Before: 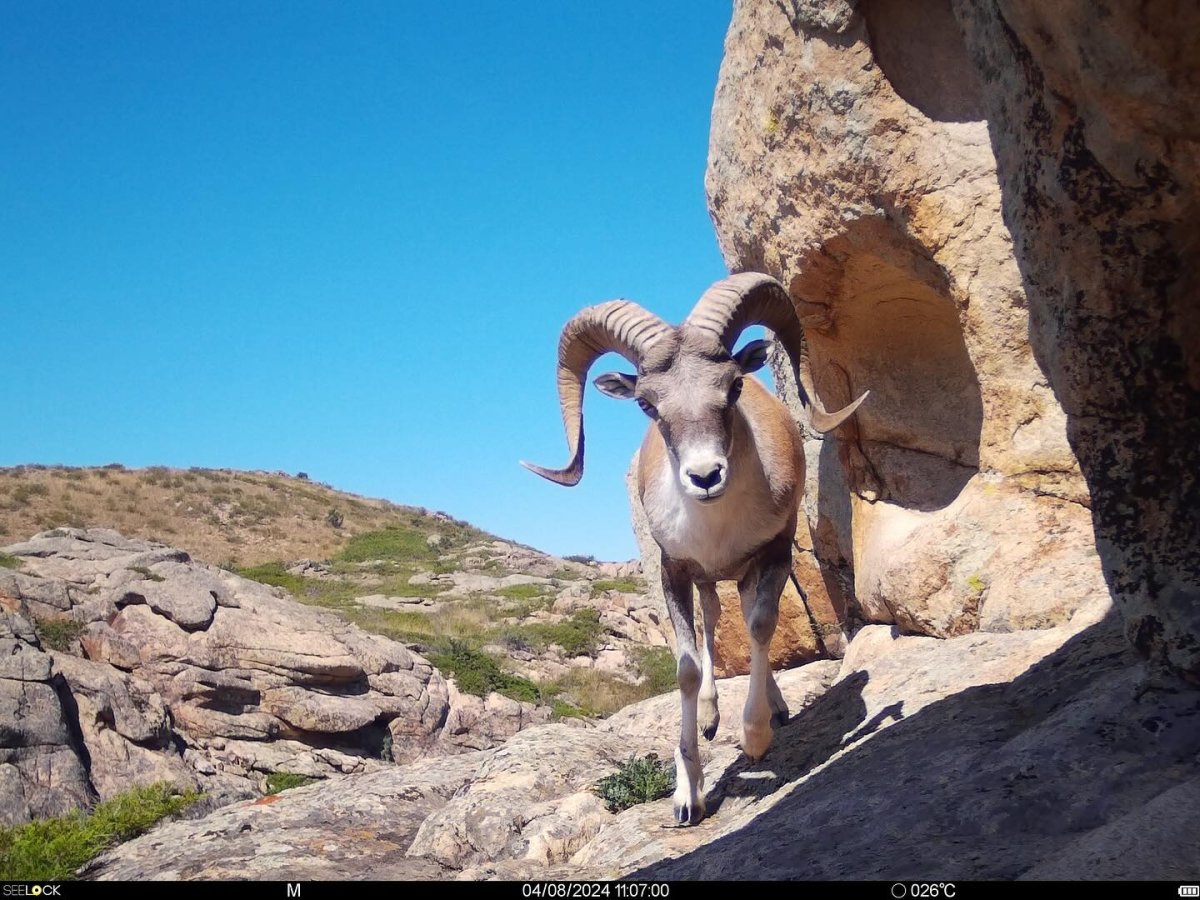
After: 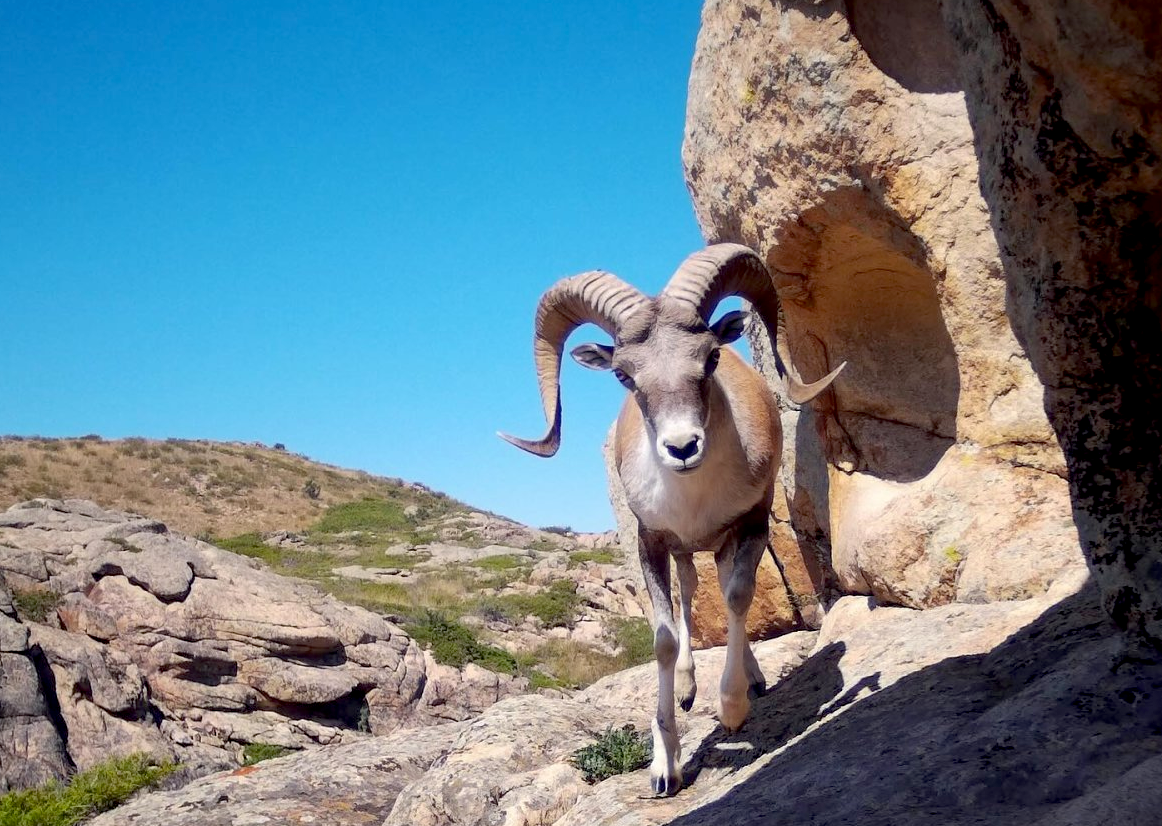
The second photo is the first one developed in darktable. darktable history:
exposure: black level correction 0.011, compensate highlight preservation false
crop: left 1.964%, top 3.251%, right 1.122%, bottom 4.933%
